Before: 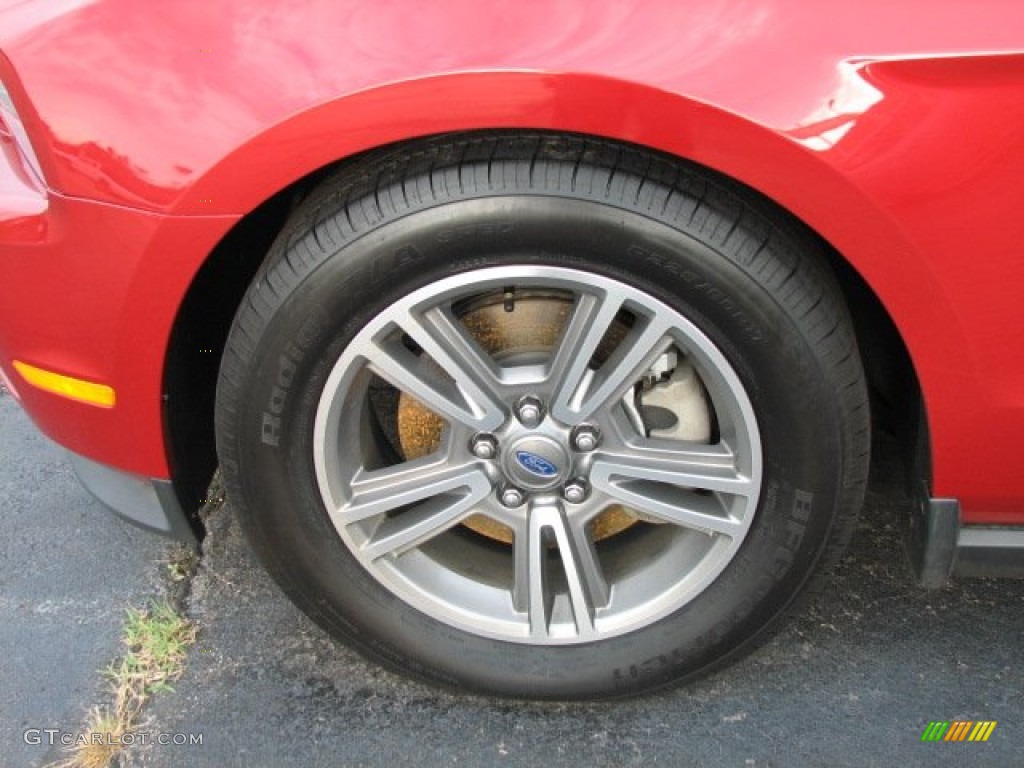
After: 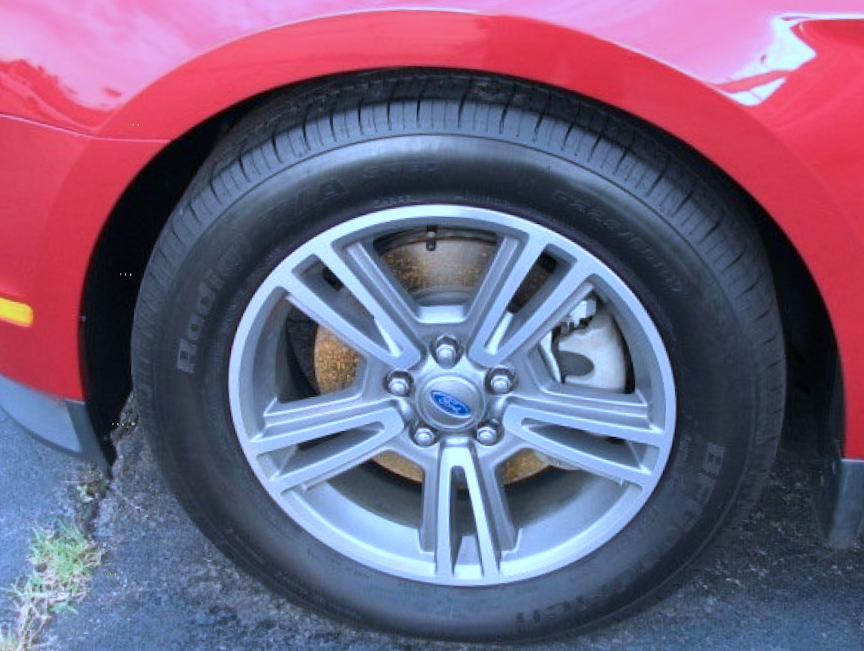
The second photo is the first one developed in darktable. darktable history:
color calibration: output R [1.003, 0.027, -0.041, 0], output G [-0.018, 1.043, -0.038, 0], output B [0.071, -0.086, 1.017, 0], illuminant as shot in camera, adaptation linear Bradford (ICC v4), x 0.407, y 0.403, temperature 3539.2 K
crop and rotate: angle -2.91°, left 5.262%, top 5.166%, right 4.713%, bottom 4.406%
